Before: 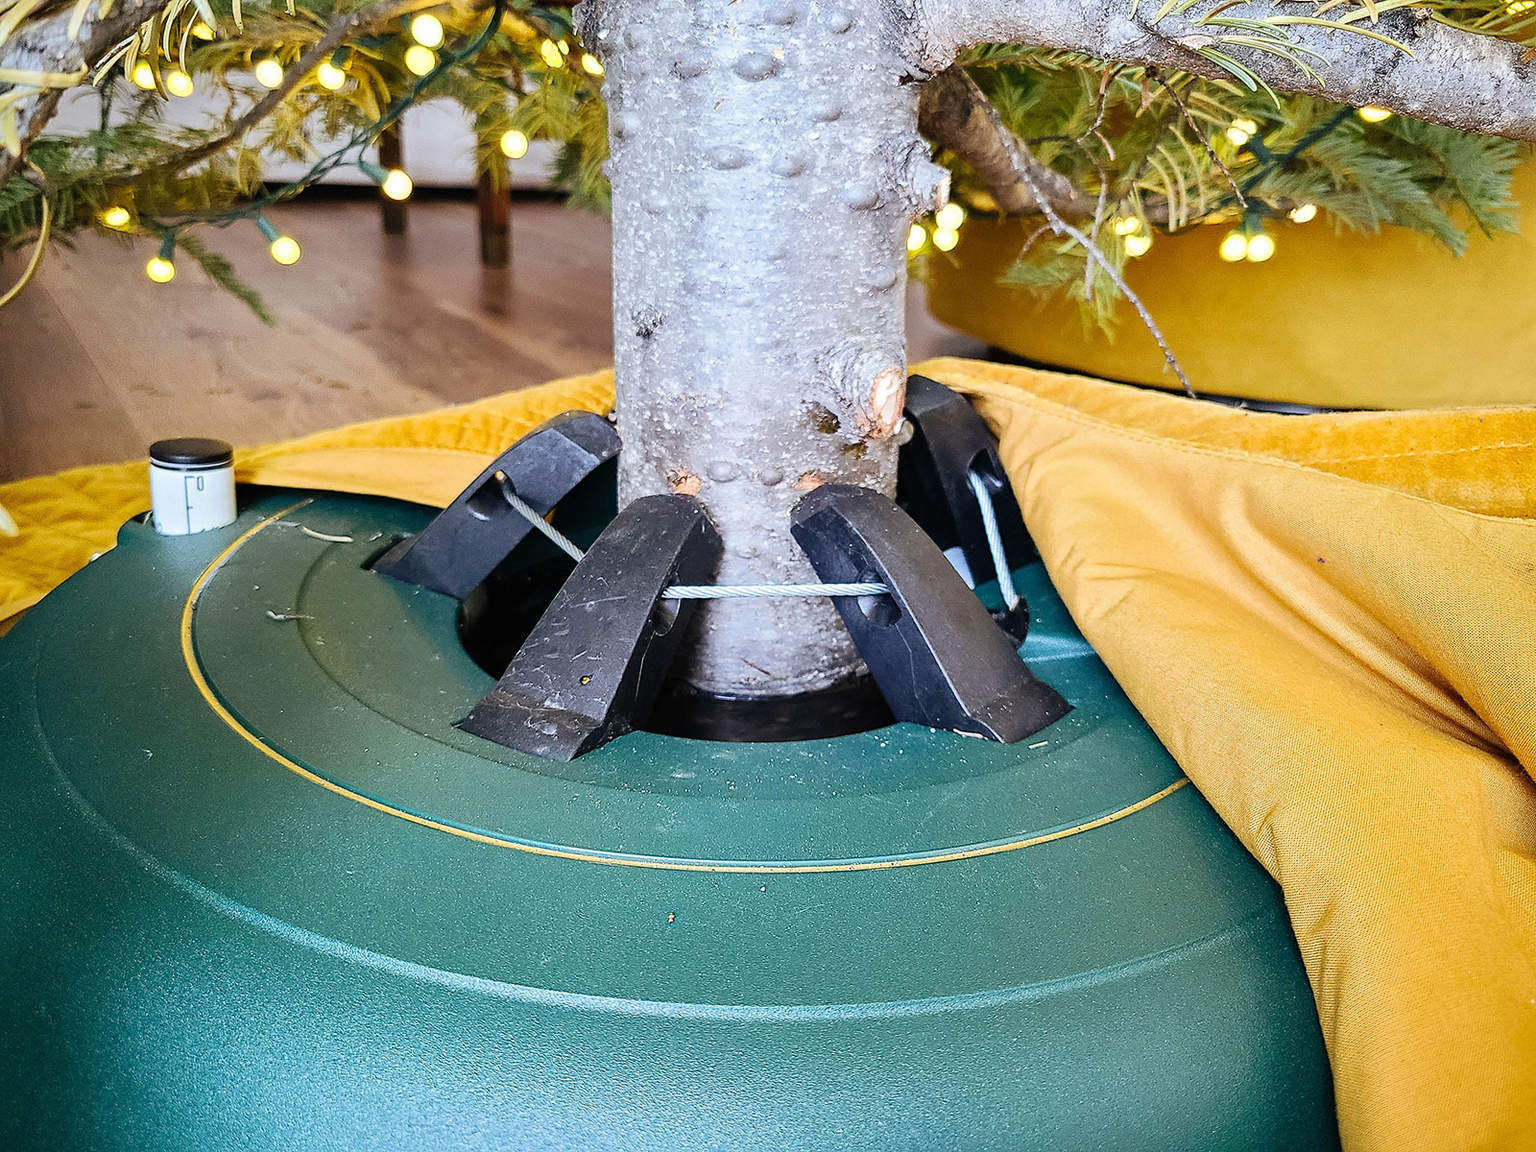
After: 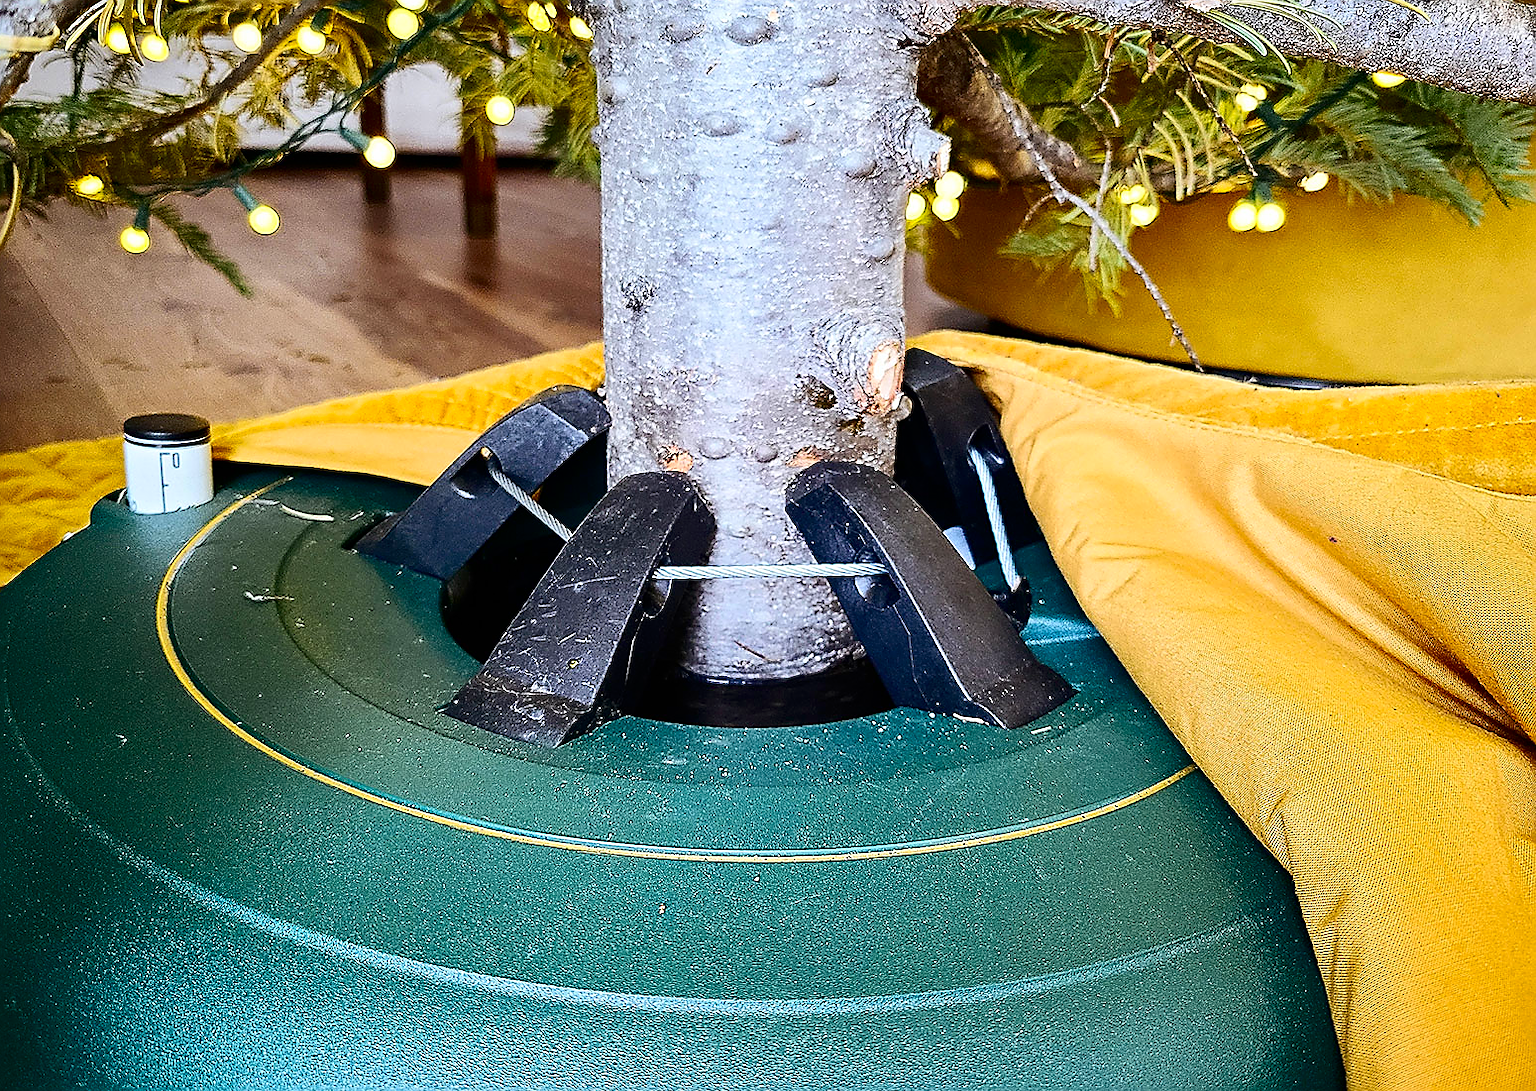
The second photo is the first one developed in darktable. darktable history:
crop: left 1.964%, top 3.251%, right 1.122%, bottom 4.933%
sharpen: radius 1.4, amount 1.25, threshold 0.7
contrast brightness saturation: contrast 0.21, brightness -0.11, saturation 0.21
exposure: compensate highlight preservation false
